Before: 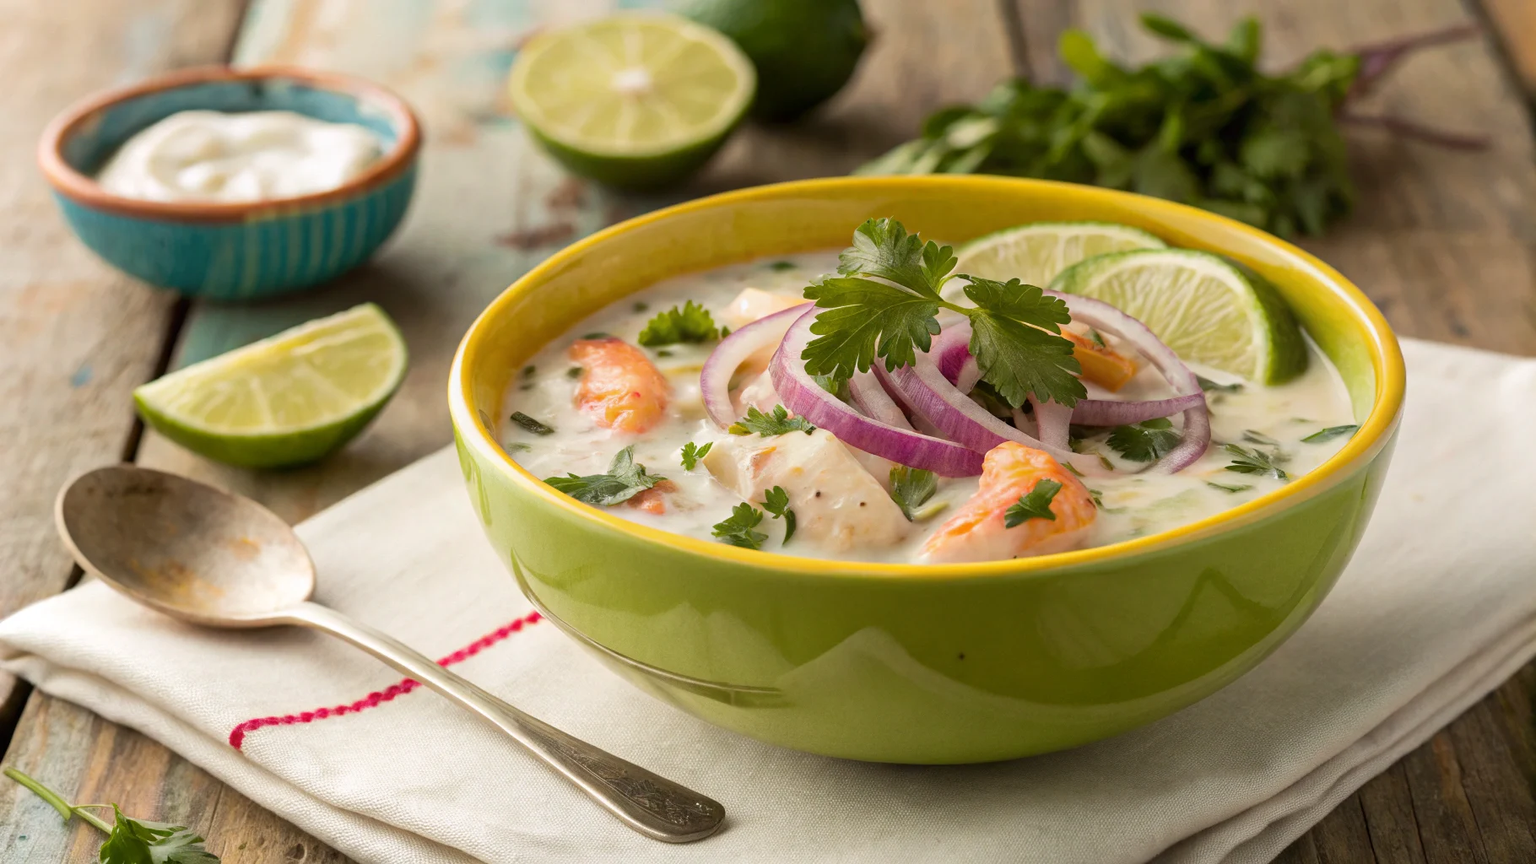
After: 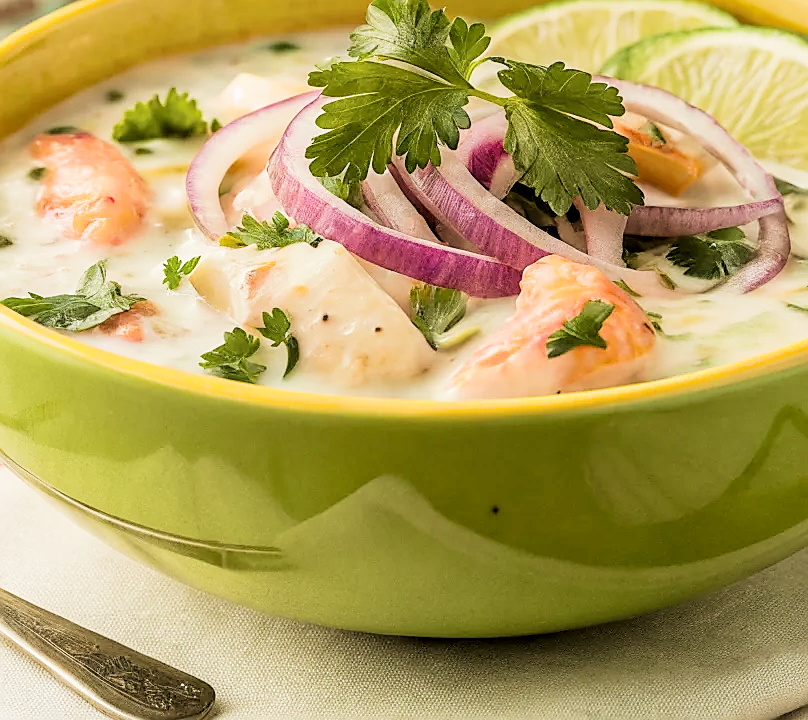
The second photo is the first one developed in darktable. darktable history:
sharpen: radius 1.4, amount 1.25, threshold 0.7
crop: left 35.432%, top 26.233%, right 20.145%, bottom 3.432%
velvia: on, module defaults
exposure: exposure 0.77 EV, compensate highlight preservation false
local contrast: on, module defaults
color balance: mode lift, gamma, gain (sRGB), lift [1.04, 1, 1, 0.97], gamma [1.01, 1, 1, 0.97], gain [0.96, 1, 1, 0.97]
filmic rgb: black relative exposure -5 EV, hardness 2.88, contrast 1.3, highlights saturation mix -30%
